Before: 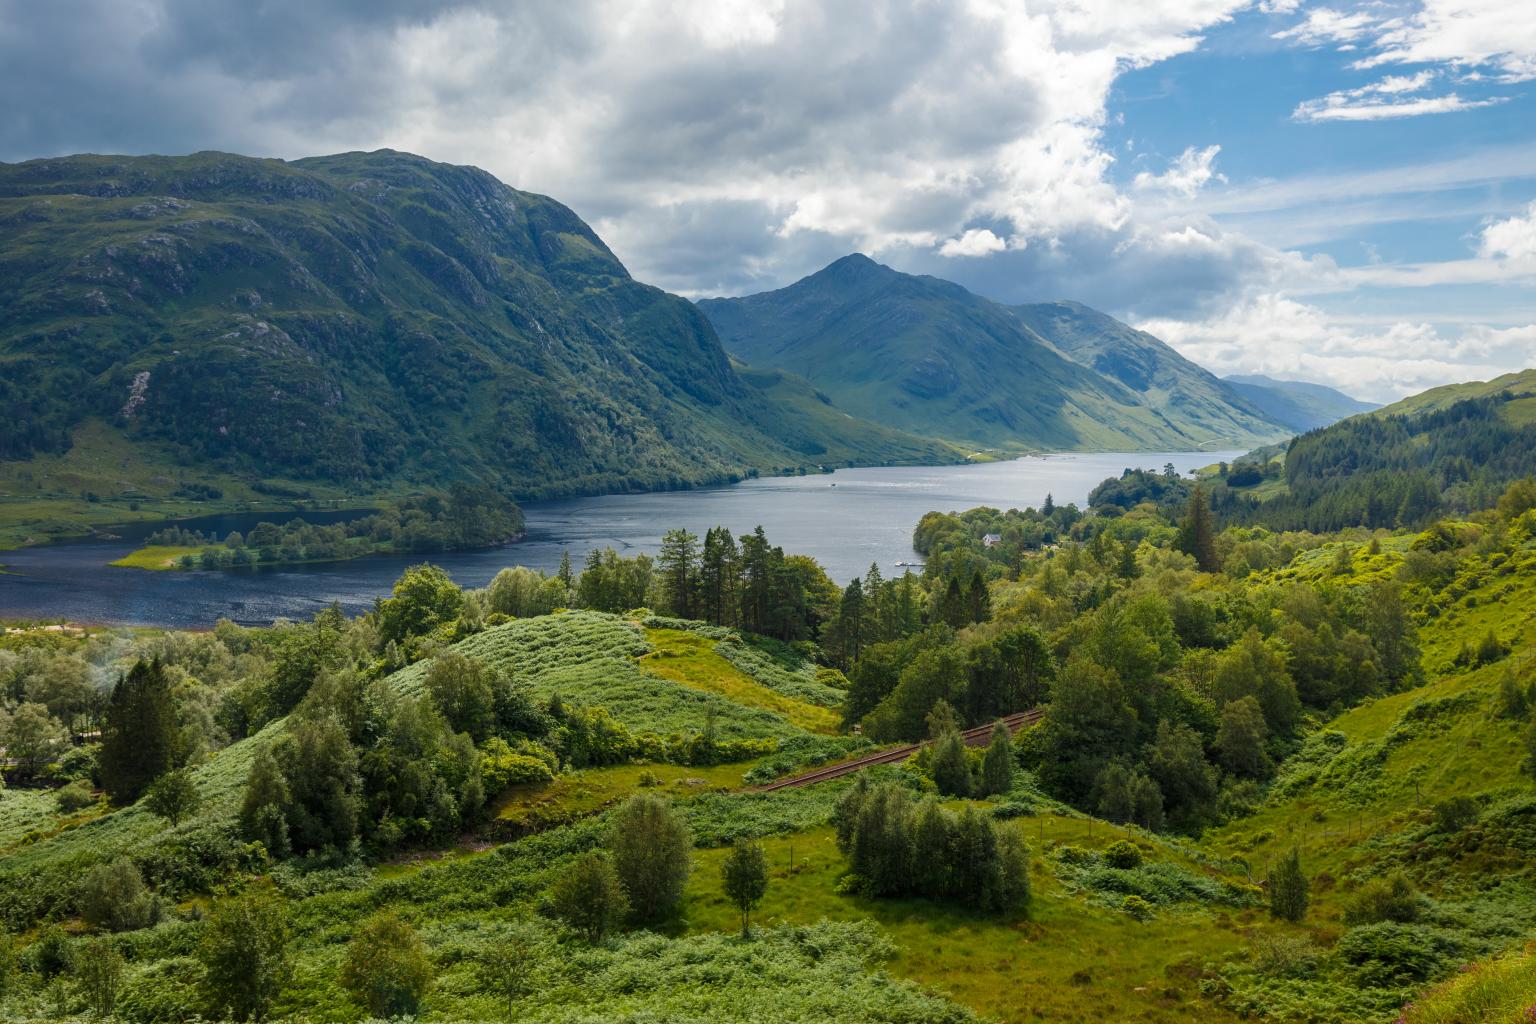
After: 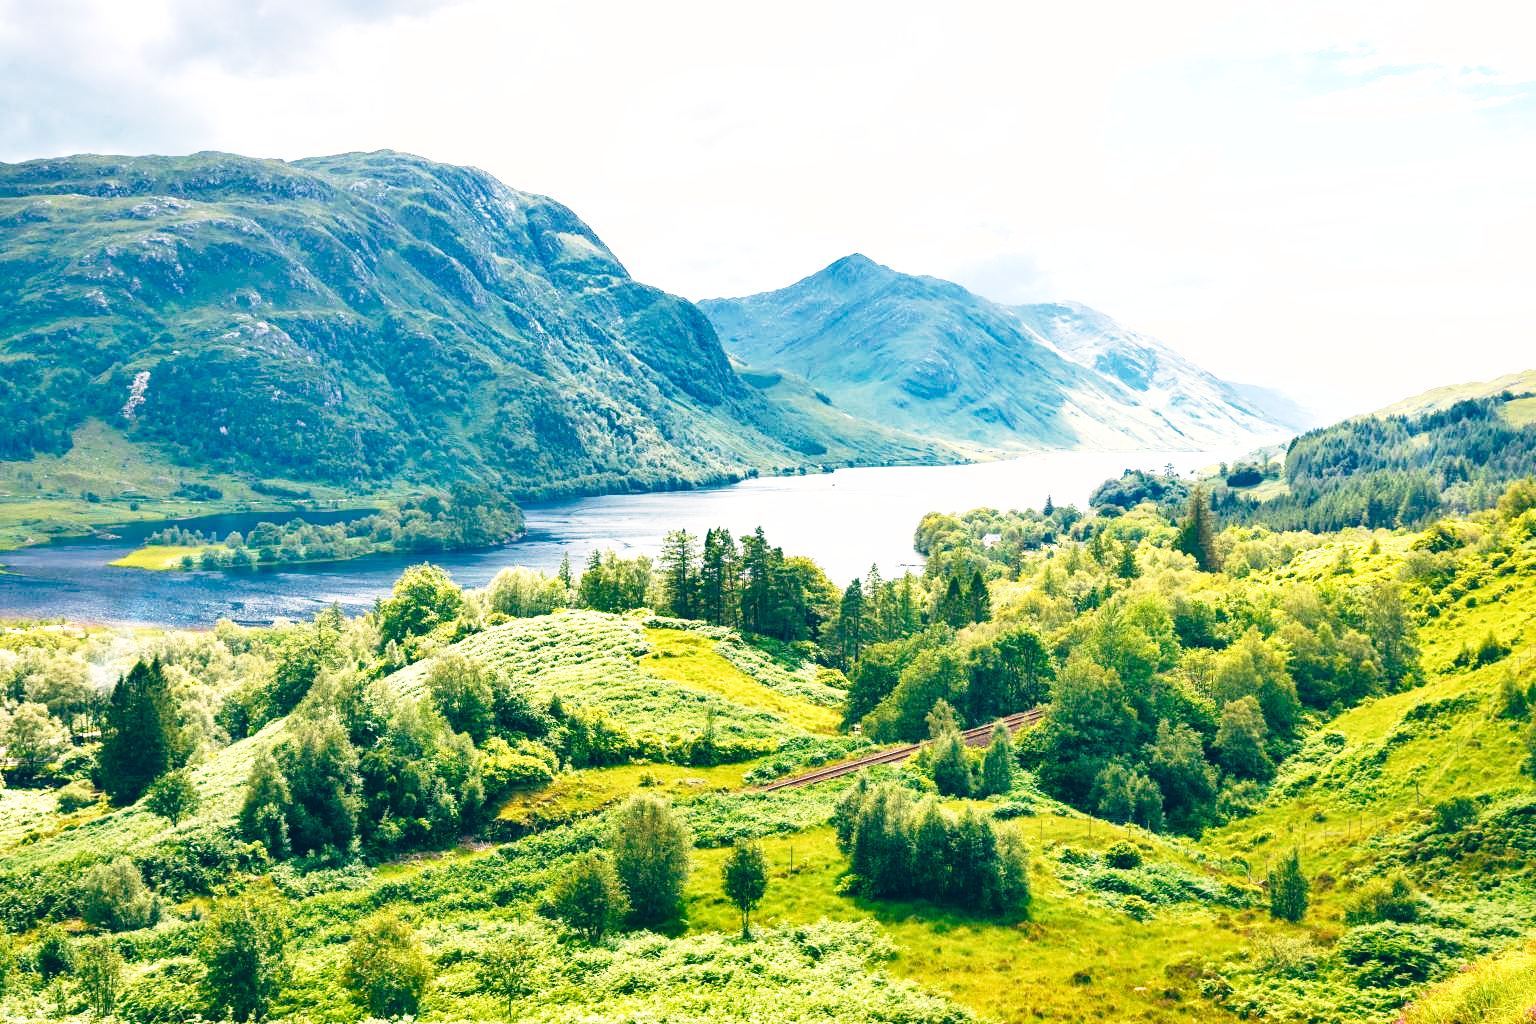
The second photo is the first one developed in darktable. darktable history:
exposure: black level correction 0, exposure 1.5 EV, compensate exposure bias true, compensate highlight preservation false
color balance: lift [1.006, 0.985, 1.002, 1.015], gamma [1, 0.953, 1.008, 1.047], gain [1.076, 1.13, 1.004, 0.87]
shadows and highlights: low approximation 0.01, soften with gaussian
base curve: curves: ch0 [(0, 0) (0.04, 0.03) (0.133, 0.232) (0.448, 0.748) (0.843, 0.968) (1, 1)], preserve colors none
